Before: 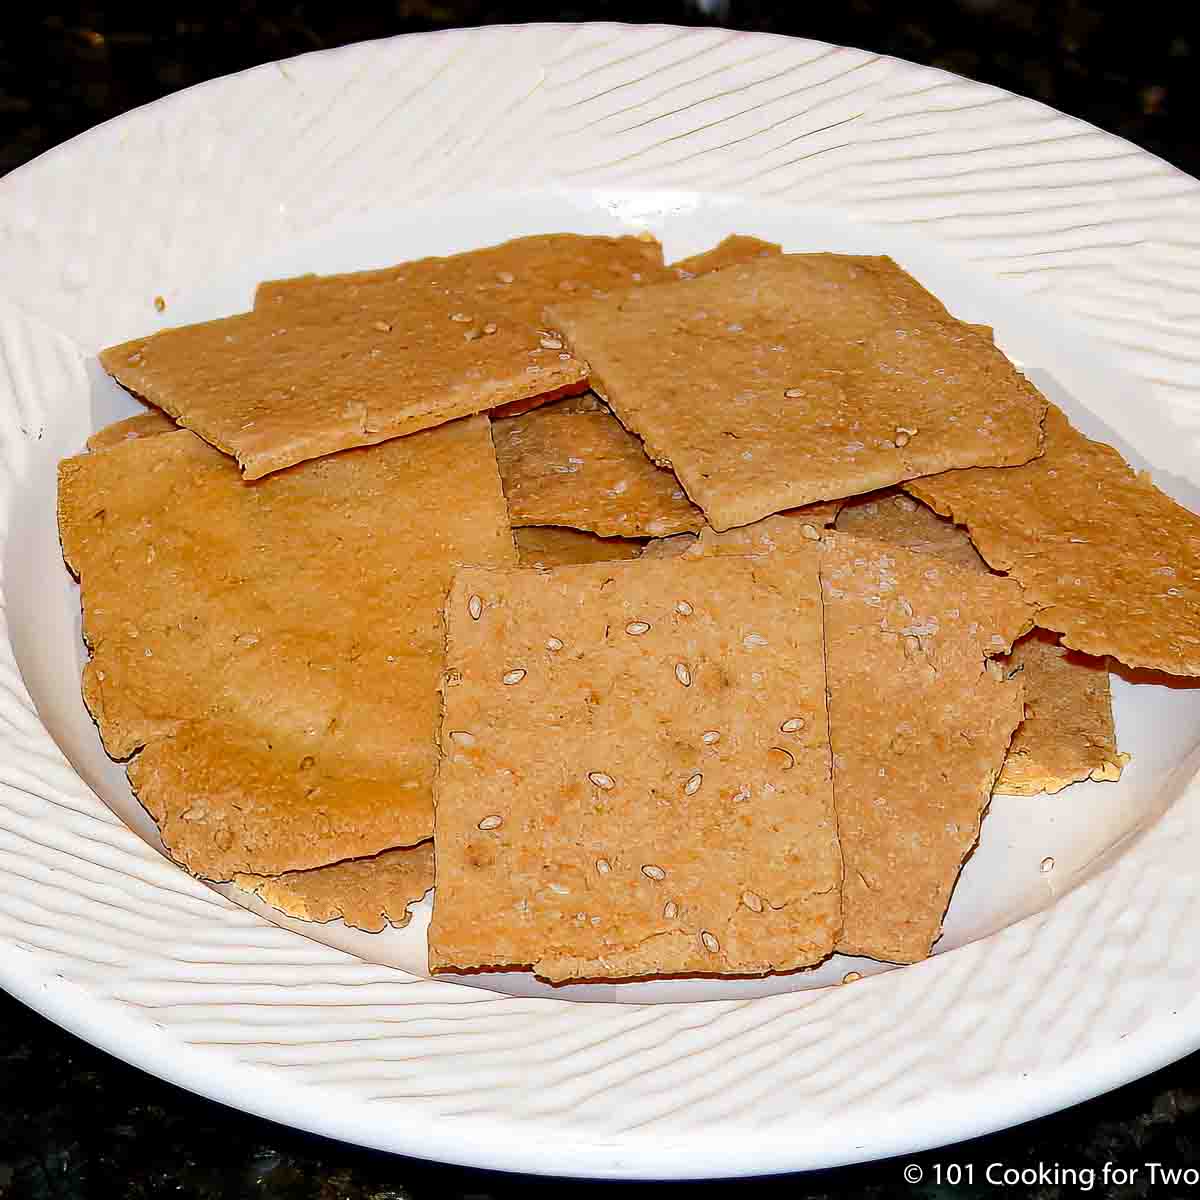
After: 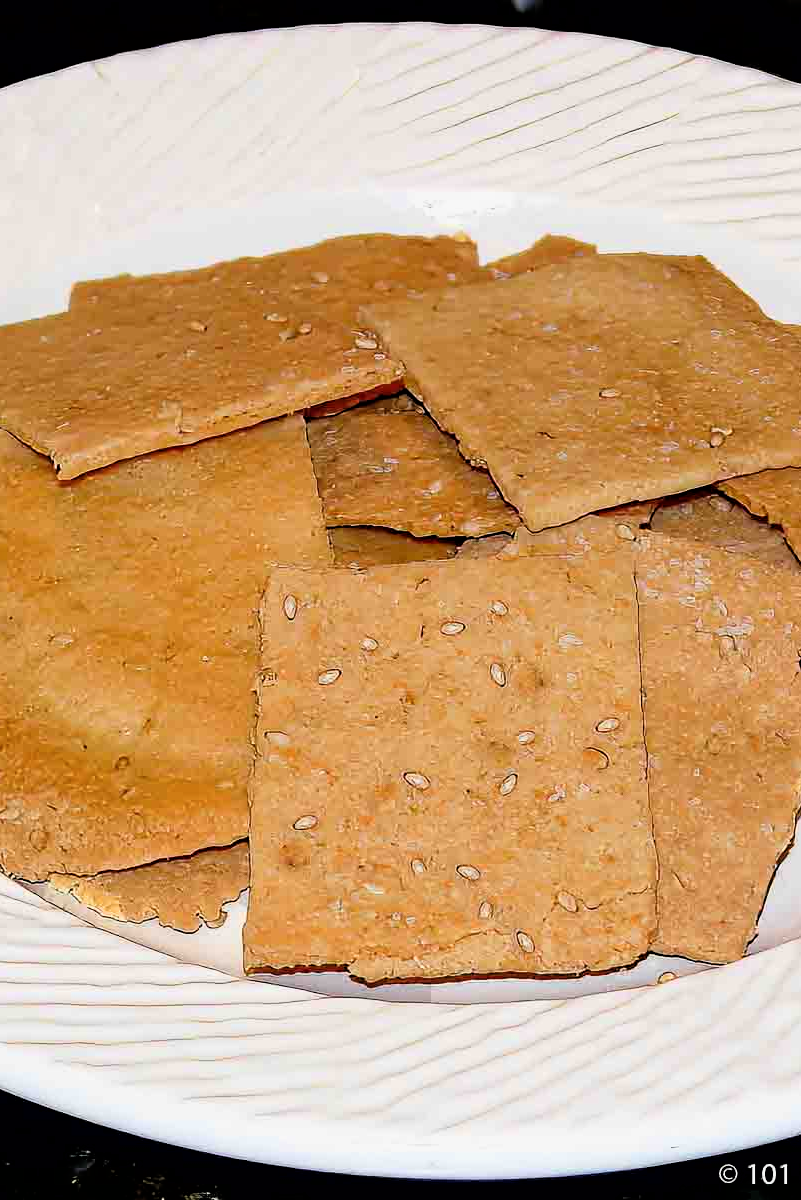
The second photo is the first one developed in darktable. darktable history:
filmic rgb: black relative exposure -4.92 EV, white relative exposure 2.84 EV, hardness 3.73, color science v6 (2022)
crop: left 15.432%, right 17.797%
